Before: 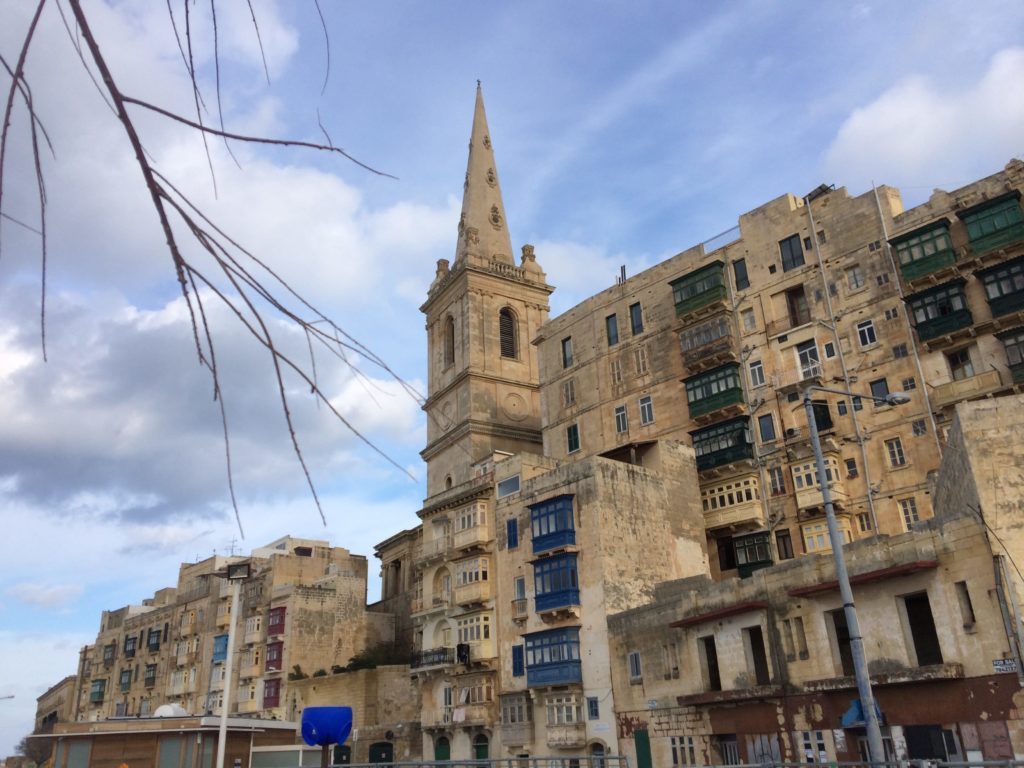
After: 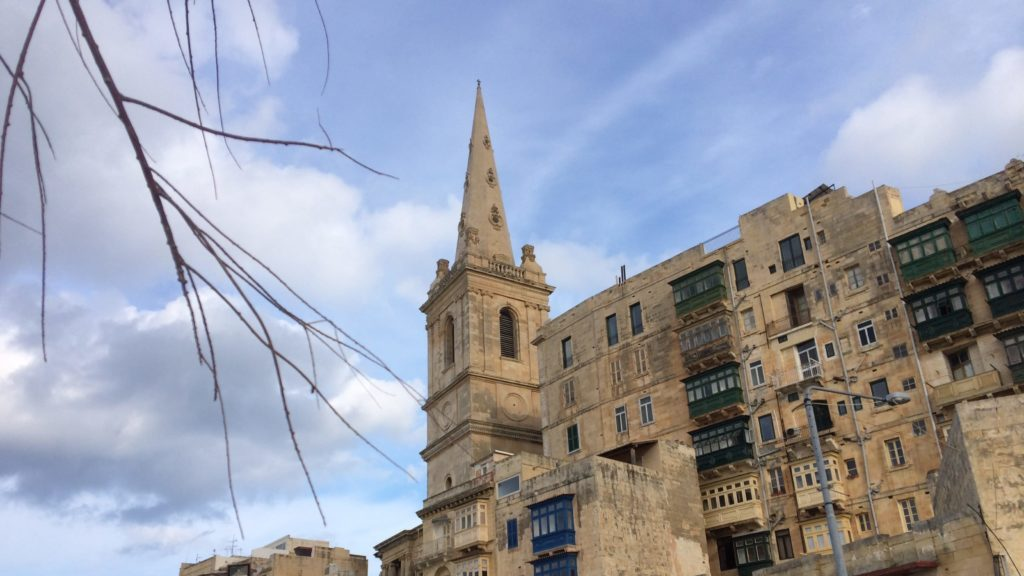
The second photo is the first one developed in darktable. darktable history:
crop: bottom 24.984%
